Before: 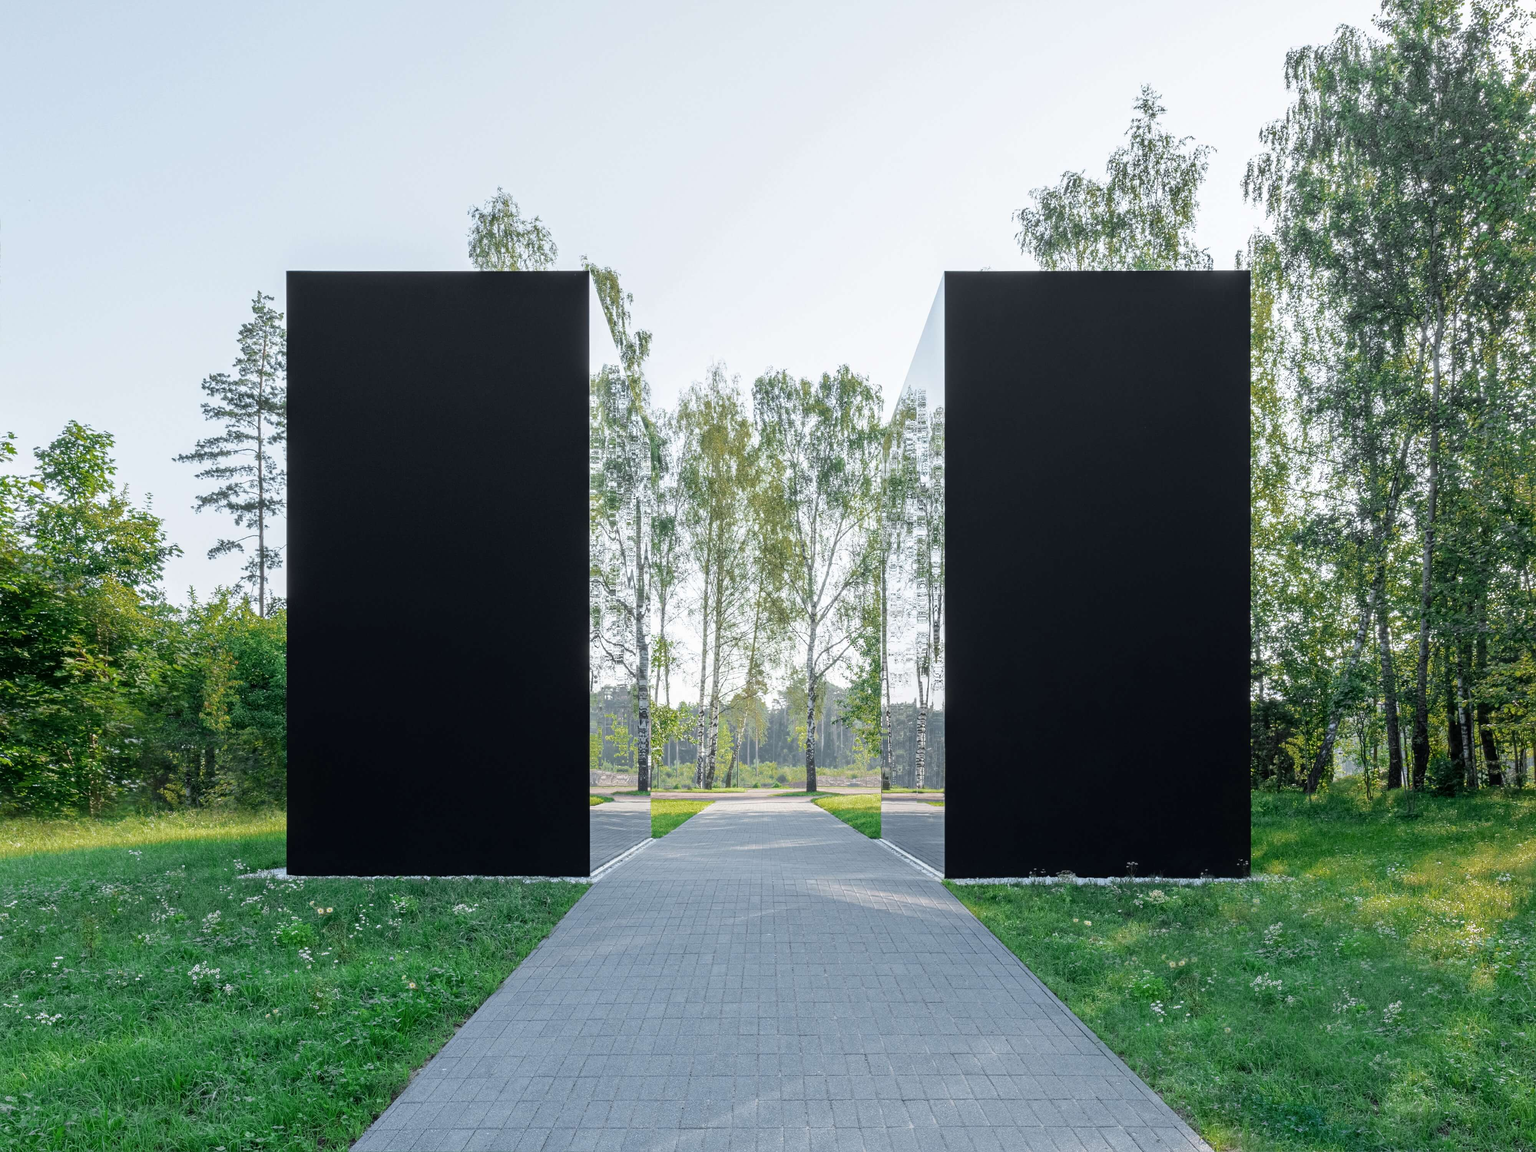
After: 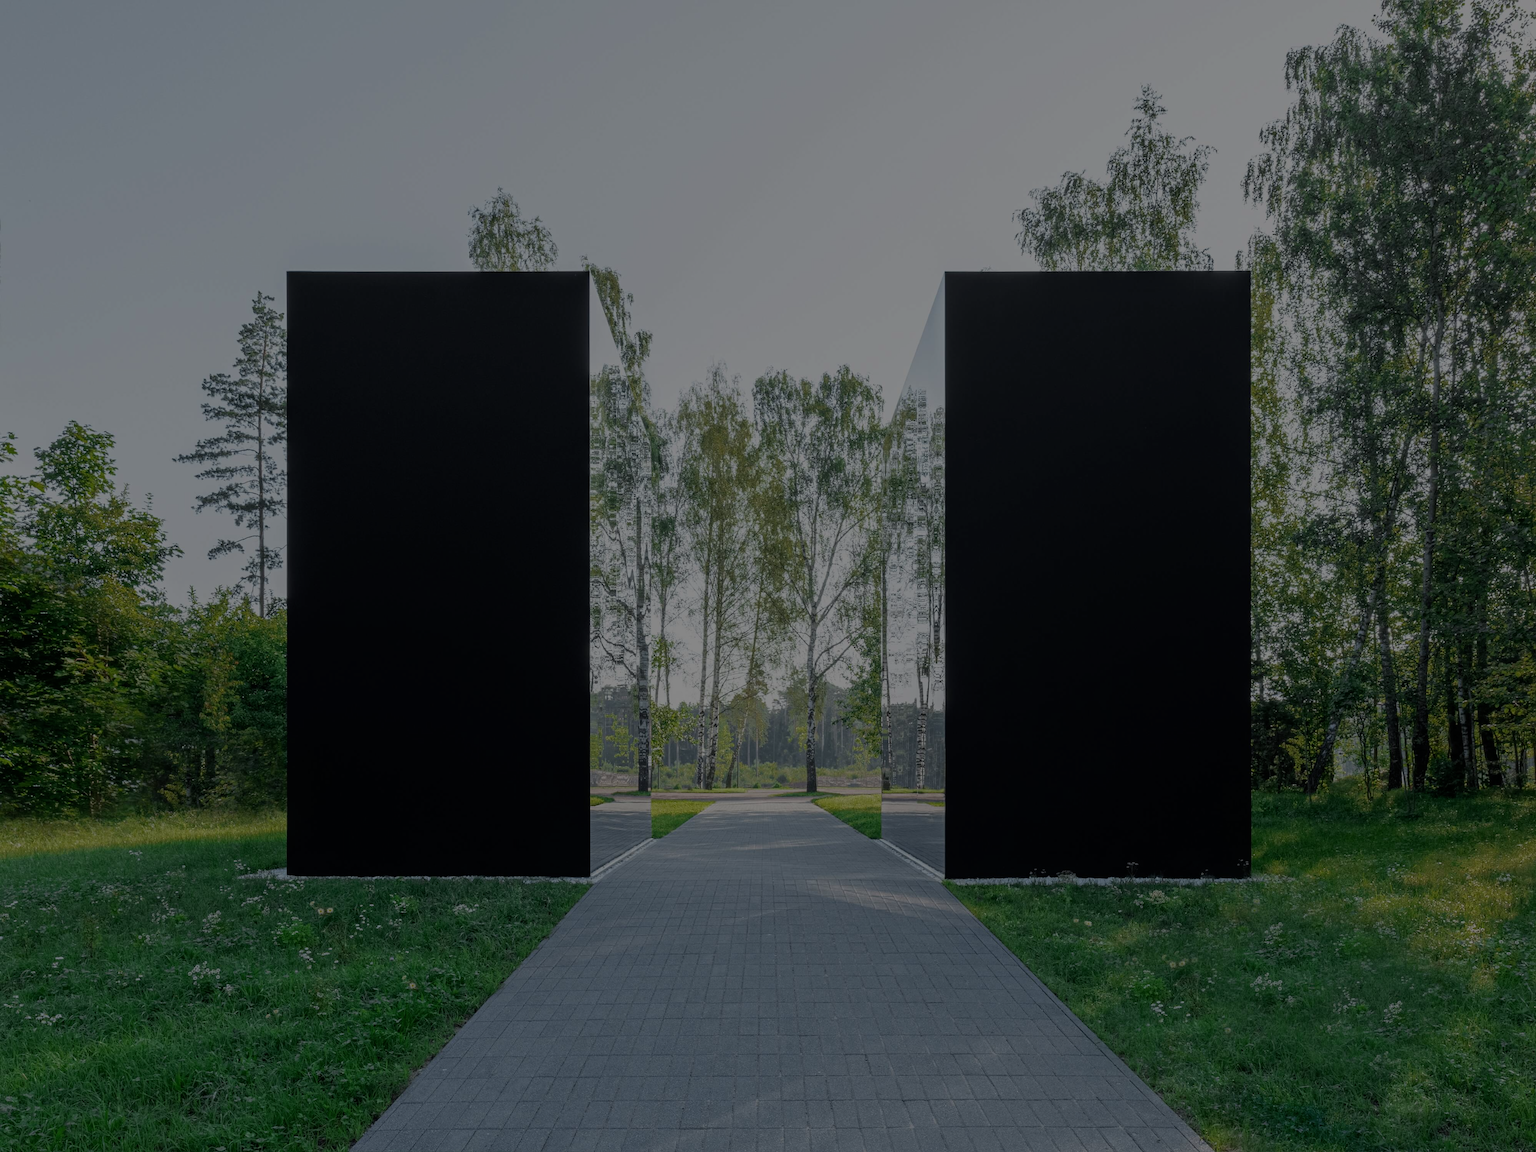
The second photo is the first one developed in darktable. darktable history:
exposure: exposure -2.012 EV, compensate highlight preservation false
